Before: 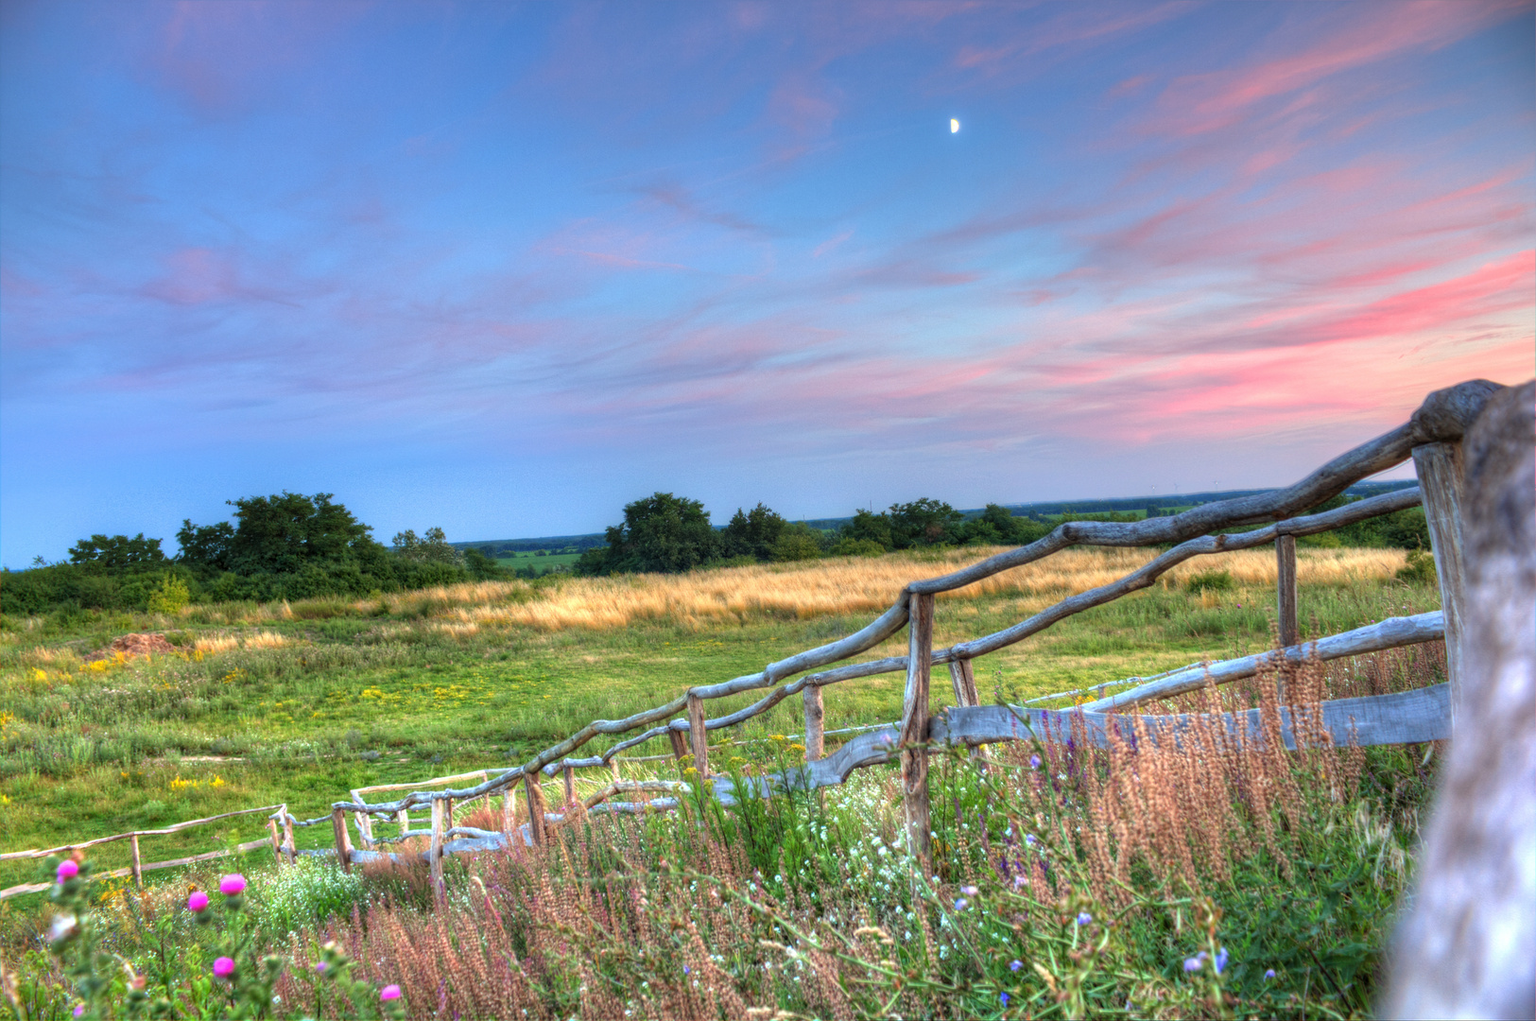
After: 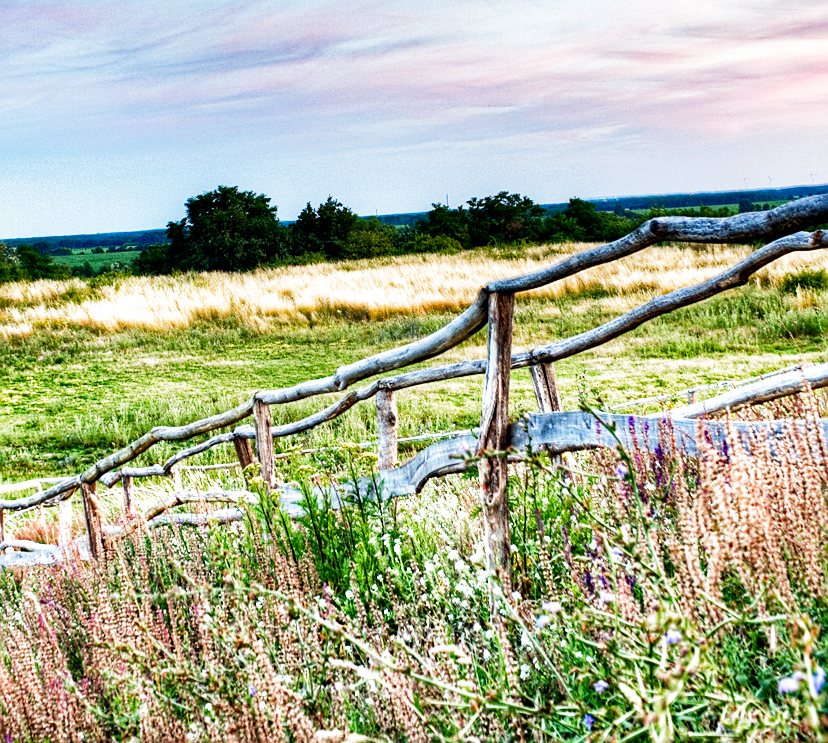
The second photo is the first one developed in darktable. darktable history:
tone equalizer: -8 EV -0.75 EV, -7 EV -0.7 EV, -6 EV -0.6 EV, -5 EV -0.4 EV, -3 EV 0.4 EV, -2 EV 0.6 EV, -1 EV 0.7 EV, +0 EV 0.75 EV, edges refinement/feathering 500, mask exposure compensation -1.57 EV, preserve details no
filmic rgb: middle gray luminance 12.74%, black relative exposure -10.13 EV, white relative exposure 3.47 EV, threshold 6 EV, target black luminance 0%, hardness 5.74, latitude 44.69%, contrast 1.221, highlights saturation mix 5%, shadows ↔ highlights balance 26.78%, add noise in highlights 0, preserve chrominance no, color science v3 (2019), use custom middle-gray values true, iterations of high-quality reconstruction 0, contrast in highlights soft, enable highlight reconstruction true
crop and rotate: left 29.237%, top 31.152%, right 19.807%
haze removal: strength 0.29, distance 0.25, compatibility mode true, adaptive false
tone curve: color space Lab, linked channels, preserve colors none
sharpen: on, module defaults
rotate and perspective: crop left 0, crop top 0
shadows and highlights: white point adjustment 0.05, highlights color adjustment 55.9%, soften with gaussian
